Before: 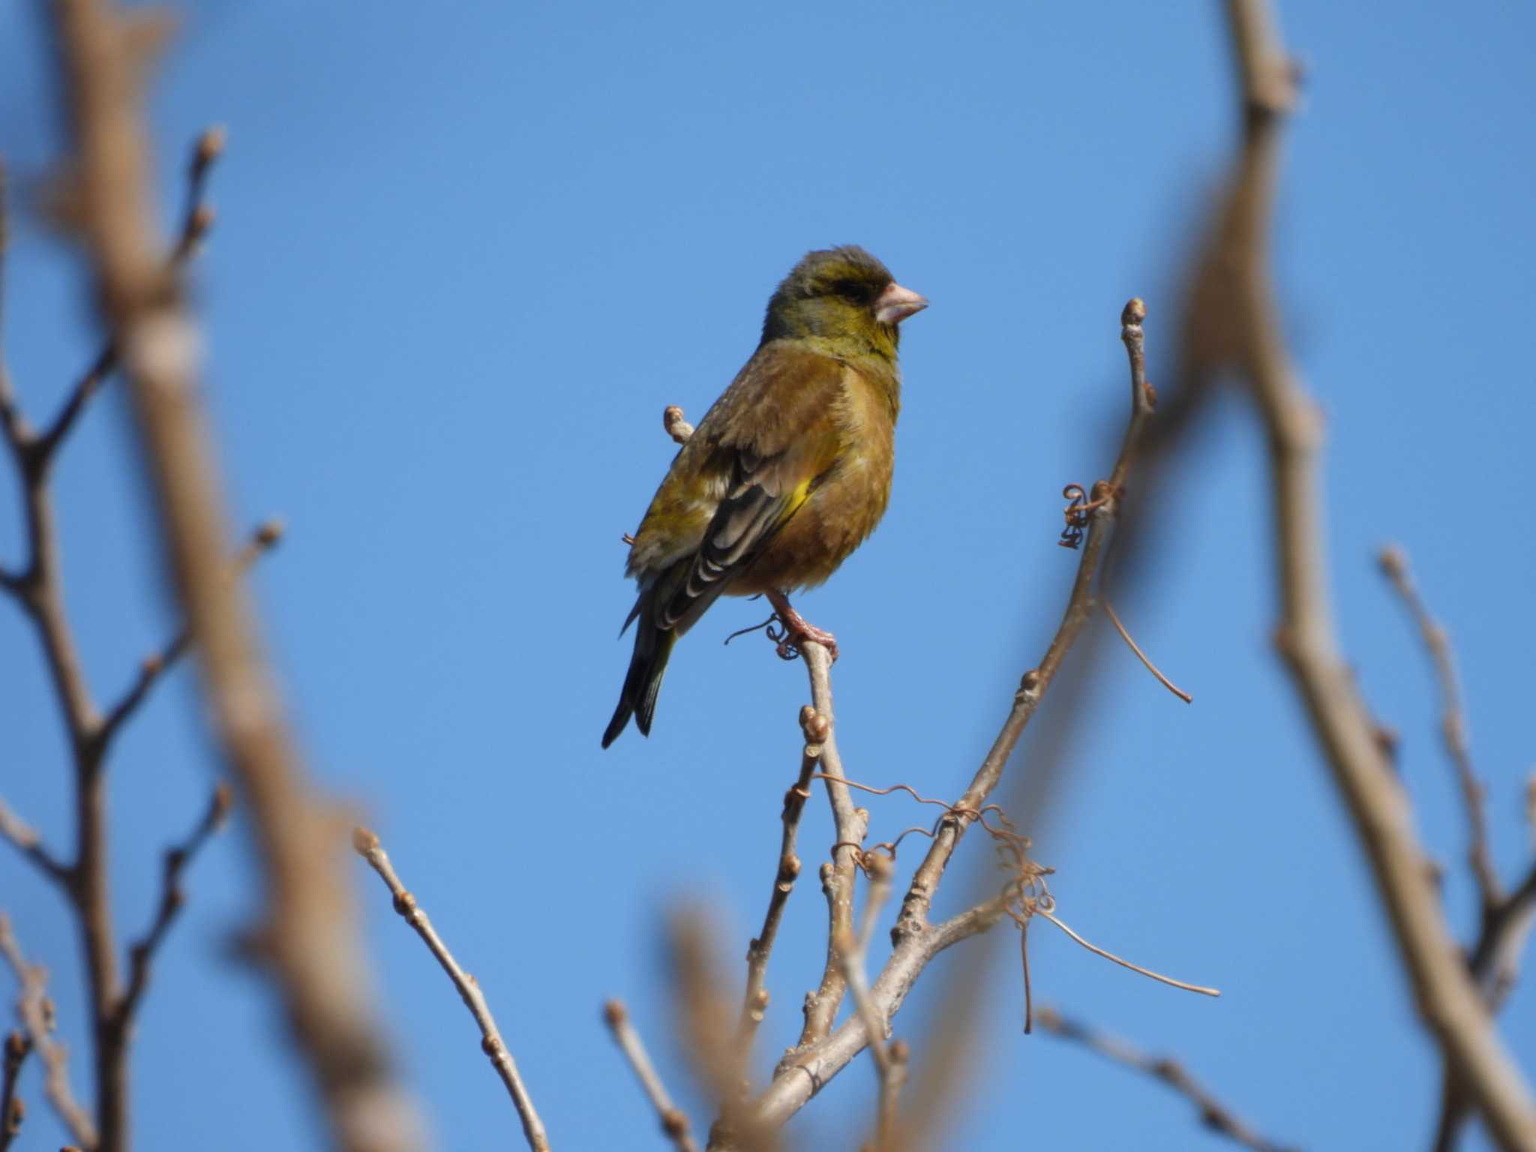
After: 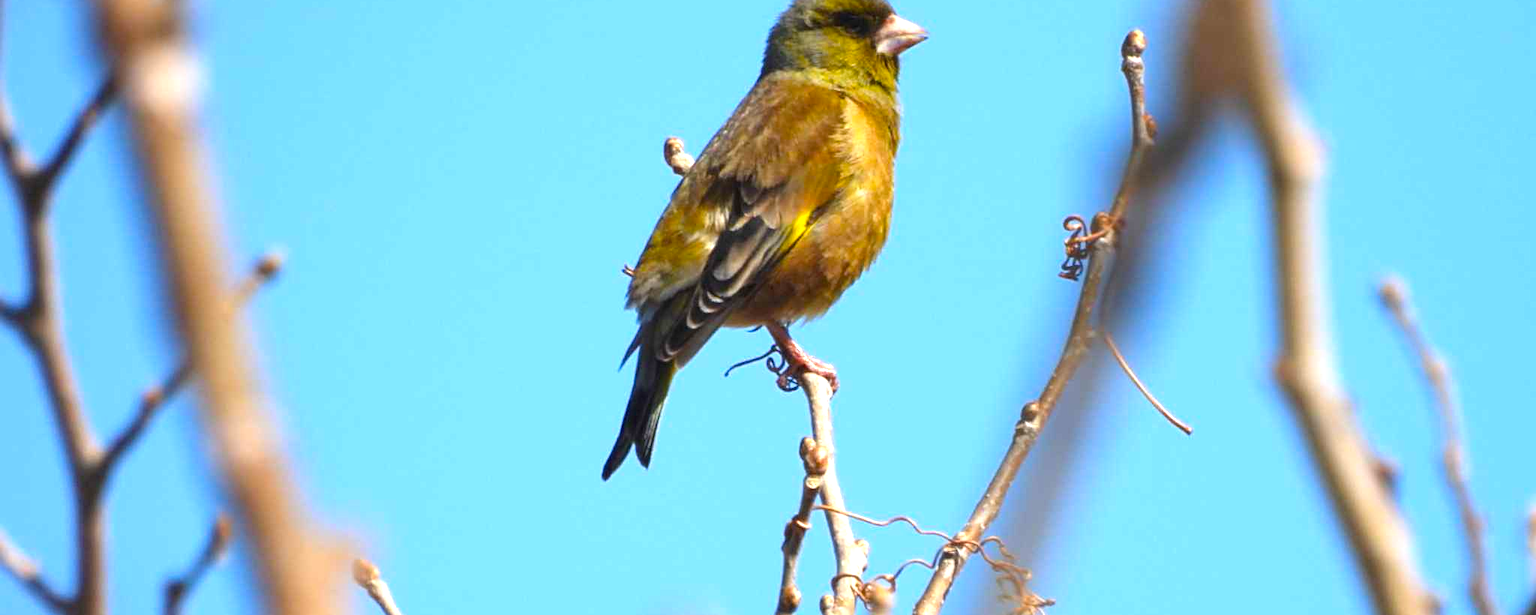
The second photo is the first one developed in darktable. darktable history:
sharpen: radius 2.52, amount 0.334
exposure: black level correction 0, exposure 1.2 EV, compensate highlight preservation false
color balance rgb: perceptual saturation grading › global saturation 25.13%
crop and rotate: top 23.355%, bottom 23.138%
